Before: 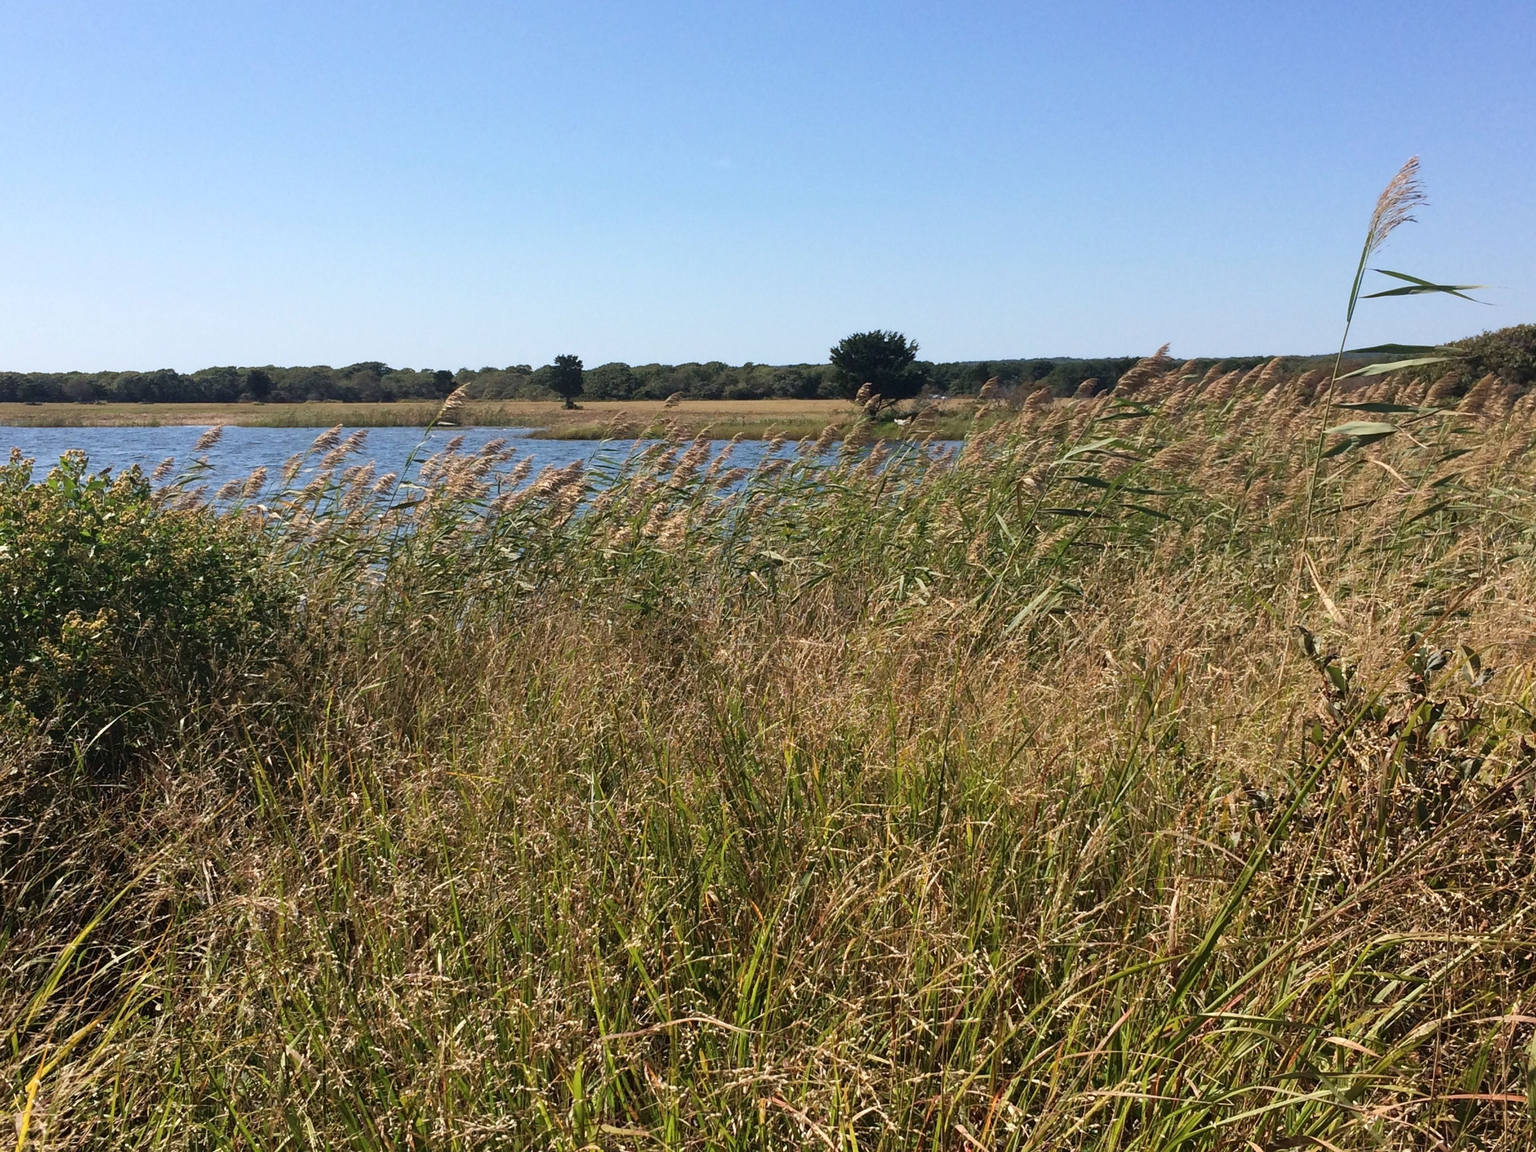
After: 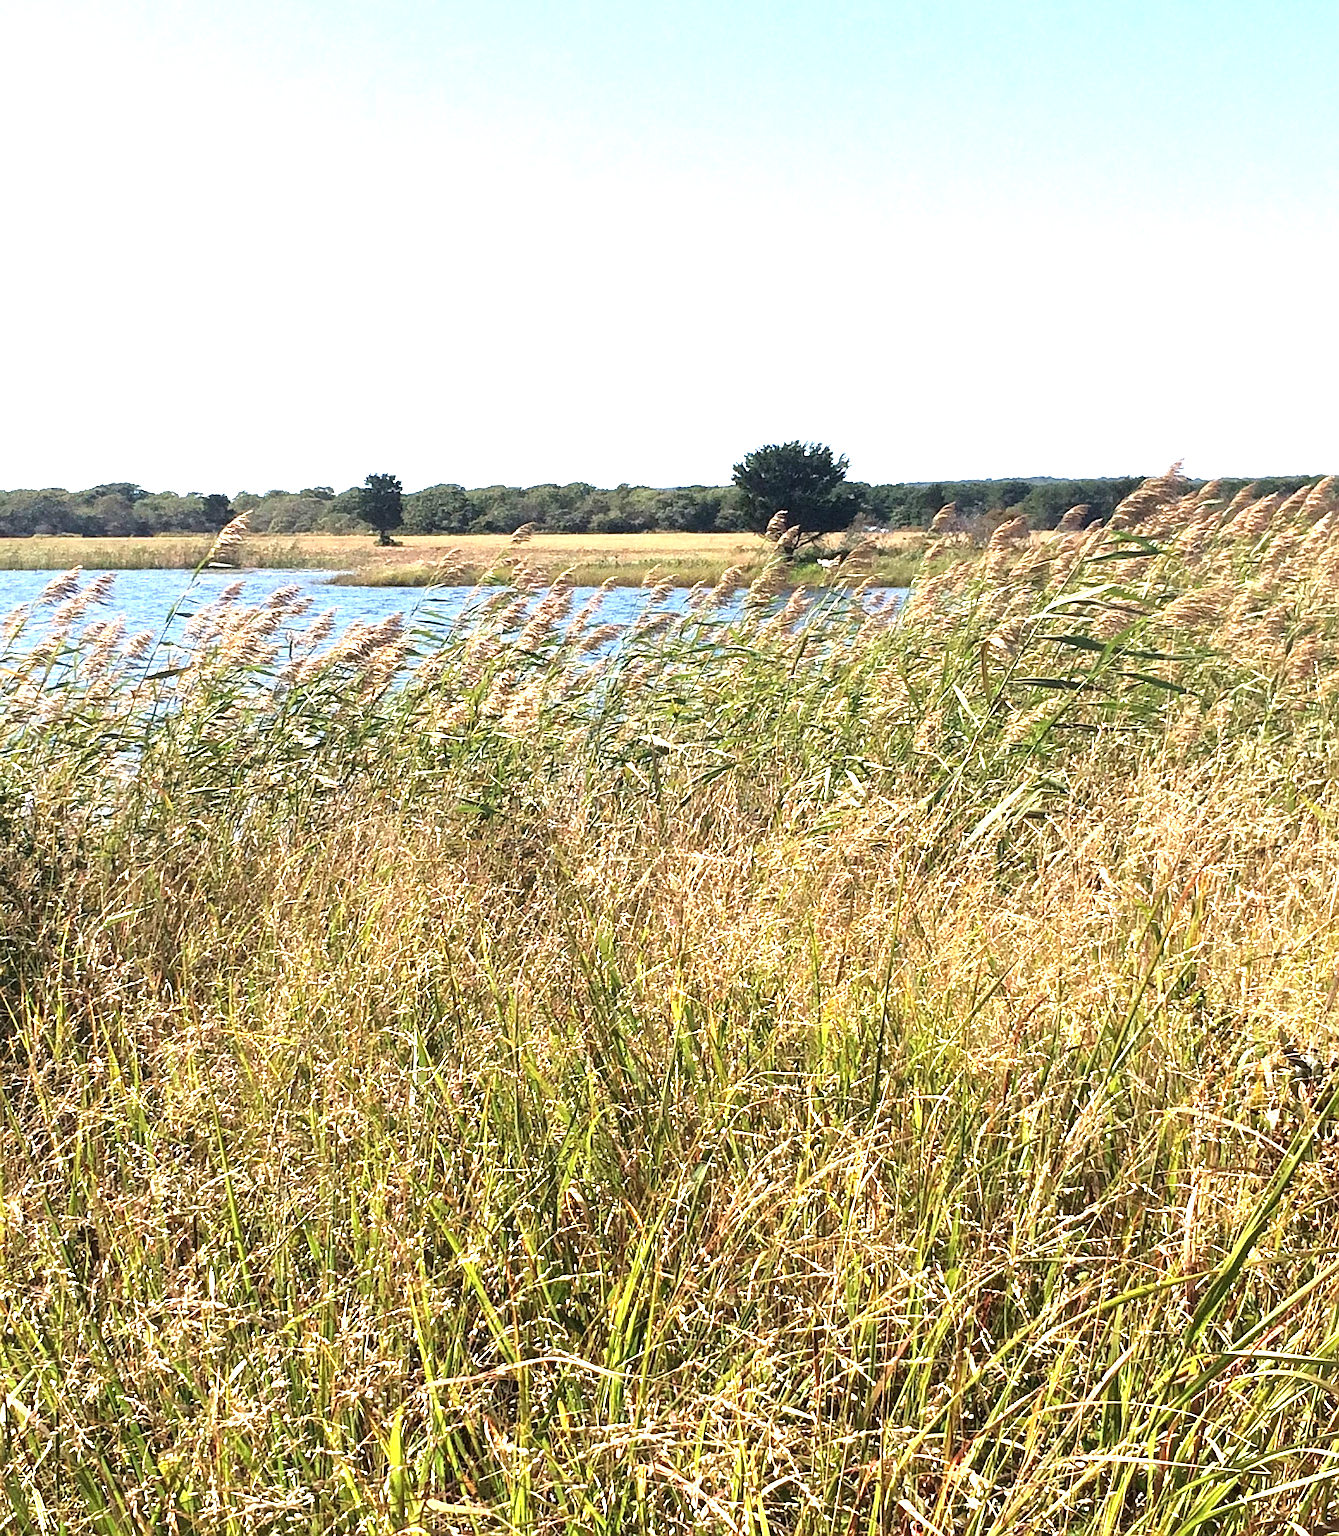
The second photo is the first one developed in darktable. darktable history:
tone equalizer: -8 EV -0.4 EV, -7 EV -0.377 EV, -6 EV -0.342 EV, -5 EV -0.26 EV, -3 EV 0.193 EV, -2 EV 0.353 EV, -1 EV 0.395 EV, +0 EV 0.423 EV
crop and rotate: left 18.314%, right 16.291%
exposure: black level correction 0, exposure 1.2 EV, compensate highlight preservation false
sharpen: on, module defaults
